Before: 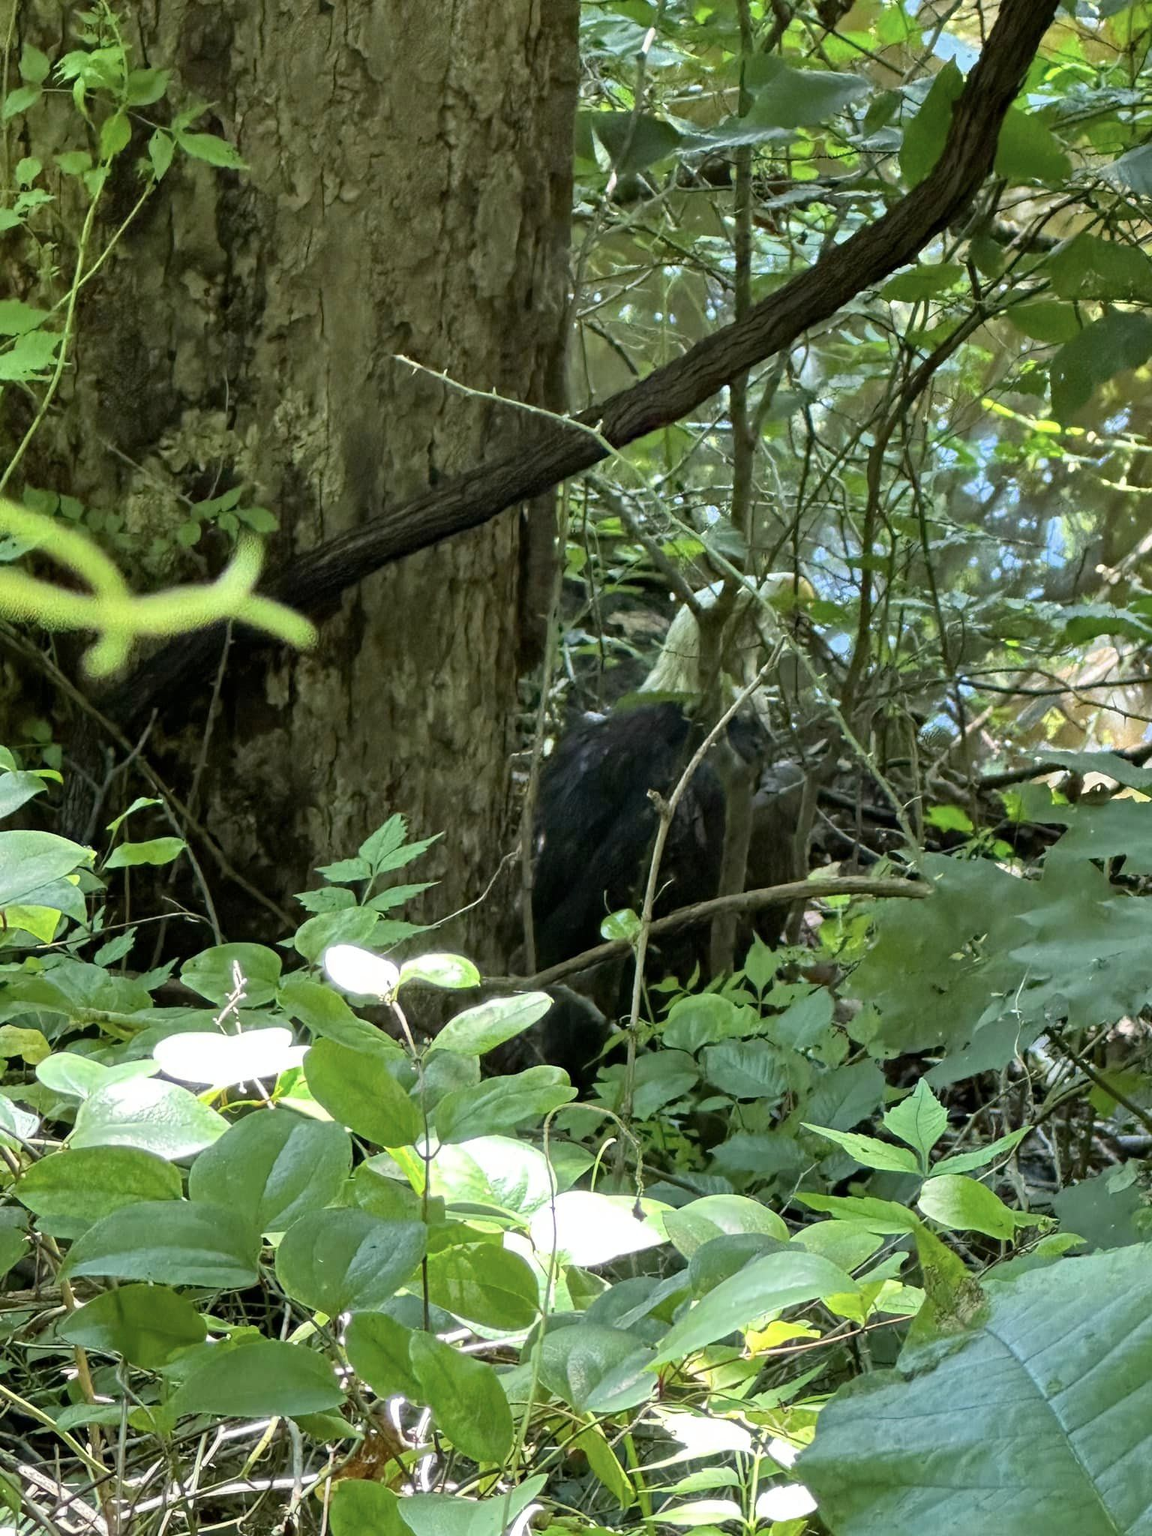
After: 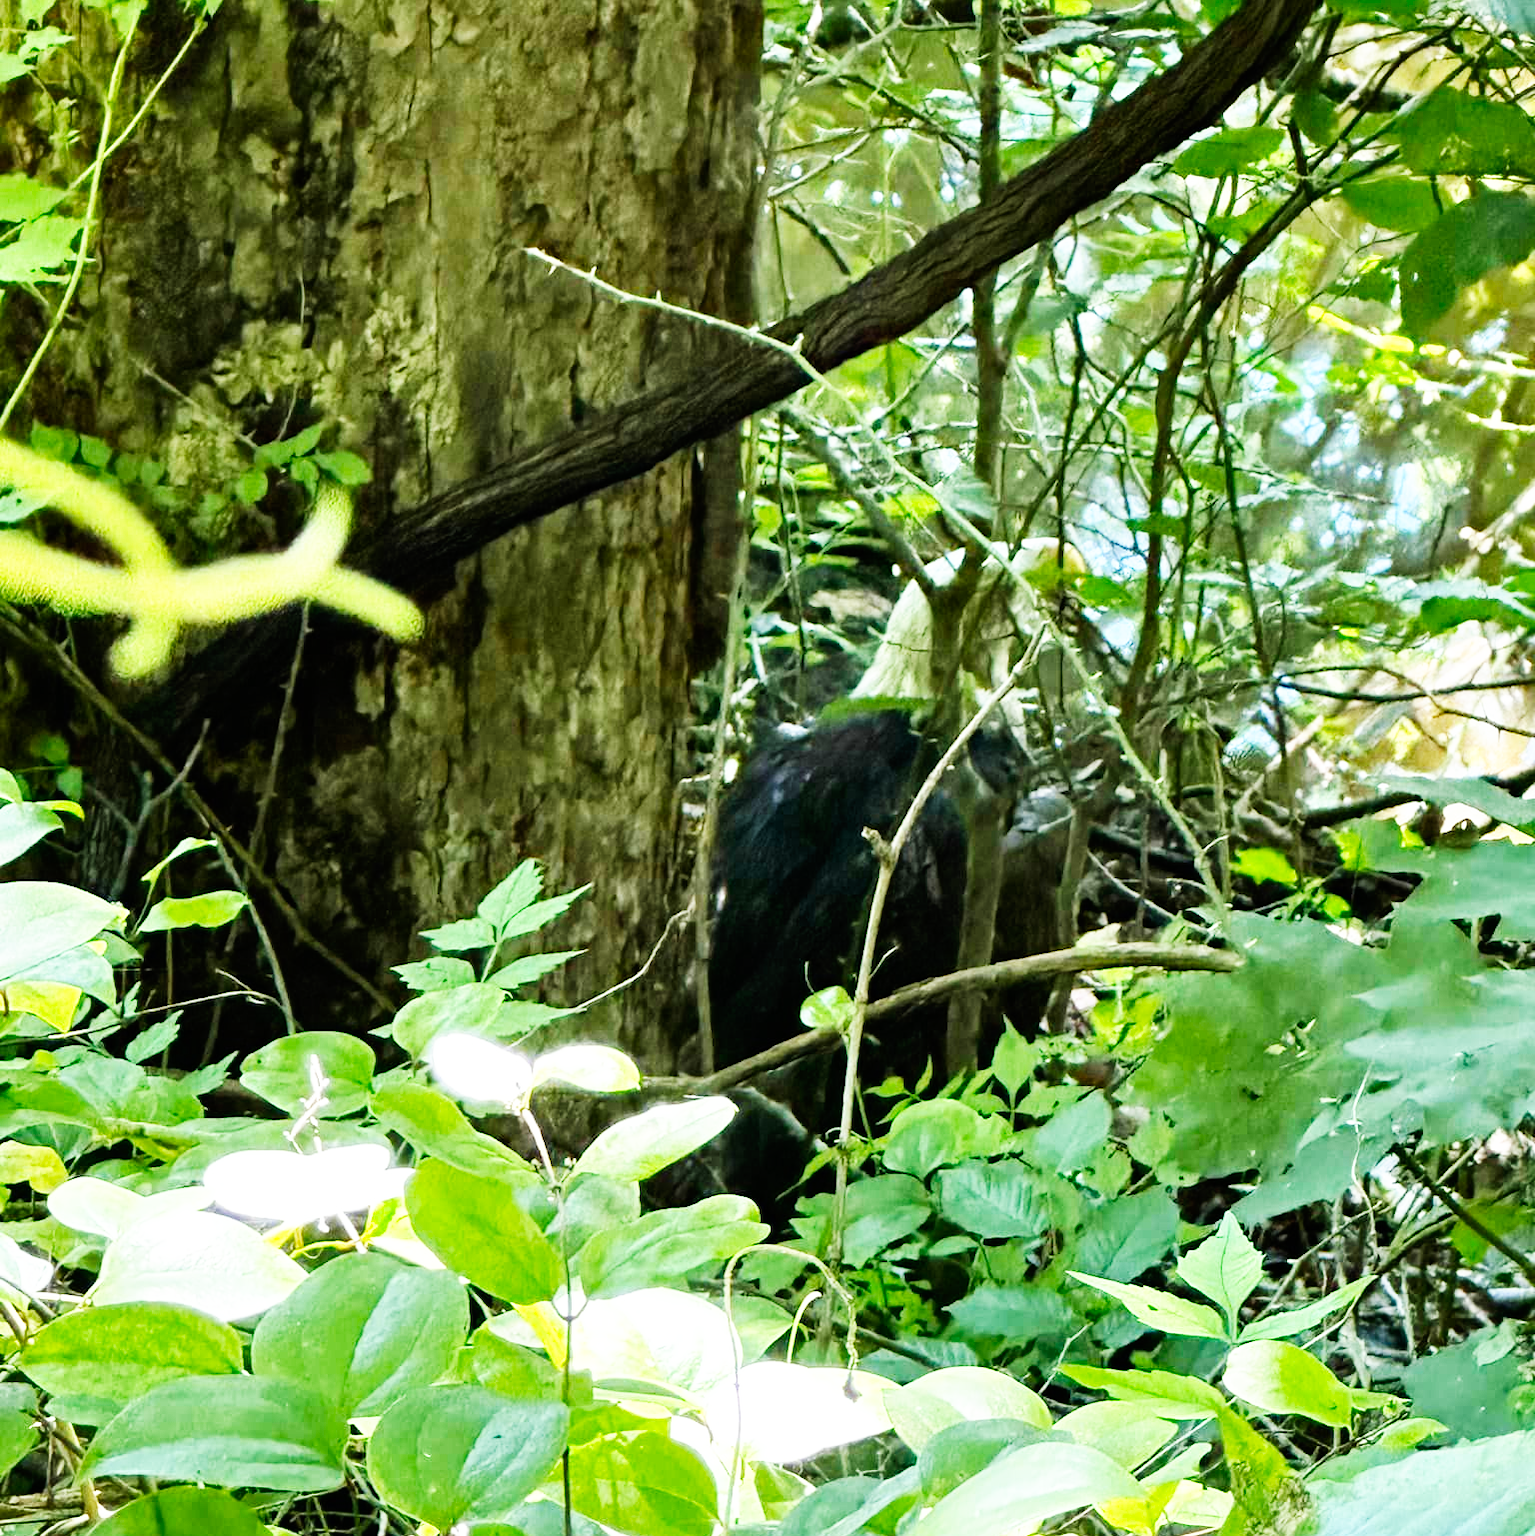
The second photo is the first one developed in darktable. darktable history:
crop: top 11.022%, bottom 13.907%
base curve: curves: ch0 [(0, 0) (0.007, 0.004) (0.027, 0.03) (0.046, 0.07) (0.207, 0.54) (0.442, 0.872) (0.673, 0.972) (1, 1)], preserve colors none
